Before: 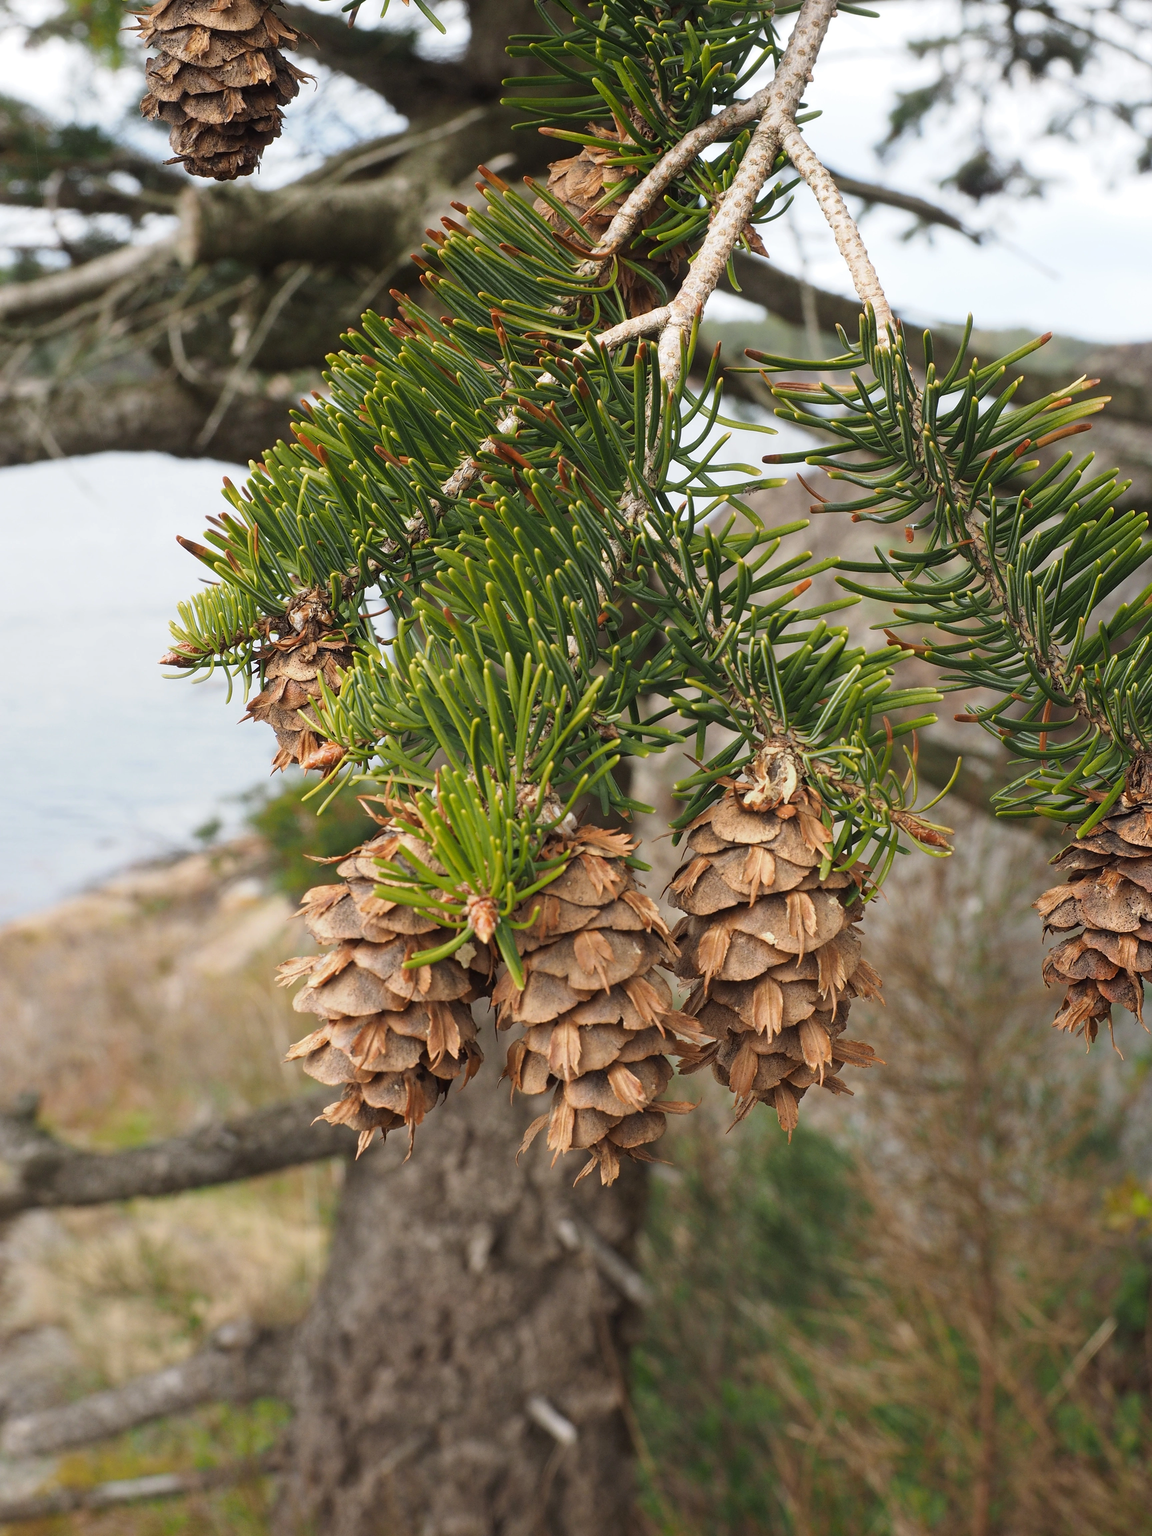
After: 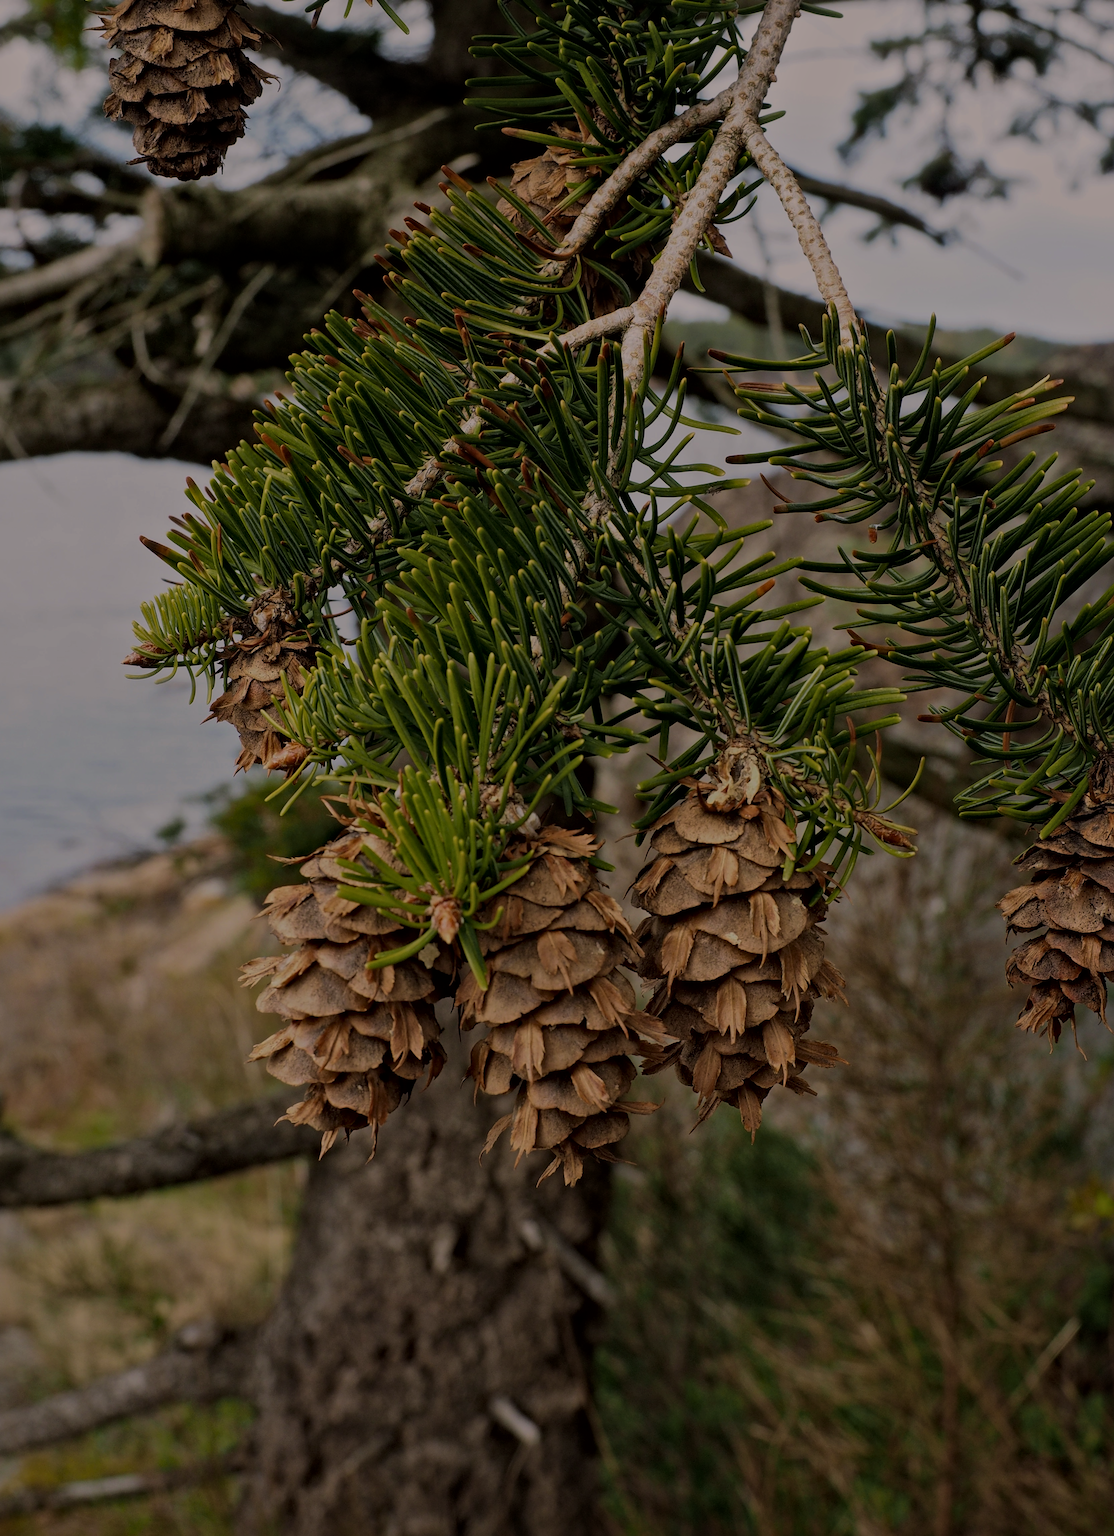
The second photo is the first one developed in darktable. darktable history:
sharpen: radius 5.375, amount 0.31, threshold 26.232
local contrast: mode bilateral grid, contrast 20, coarseness 50, detail 141%, midtone range 0.2
color balance rgb: highlights gain › chroma 2.458%, highlights gain › hue 37.4°, perceptual saturation grading › global saturation 0.444%, perceptual brilliance grading › global brilliance 11.567%, global vibrance 20%
crop and rotate: left 3.221%
velvia: strength 24.6%
filmic rgb: black relative exposure -9.54 EV, white relative exposure 3.05 EV, threshold 5.97 EV, hardness 6.08, enable highlight reconstruction true
exposure: exposure -2.044 EV, compensate exposure bias true, compensate highlight preservation false
